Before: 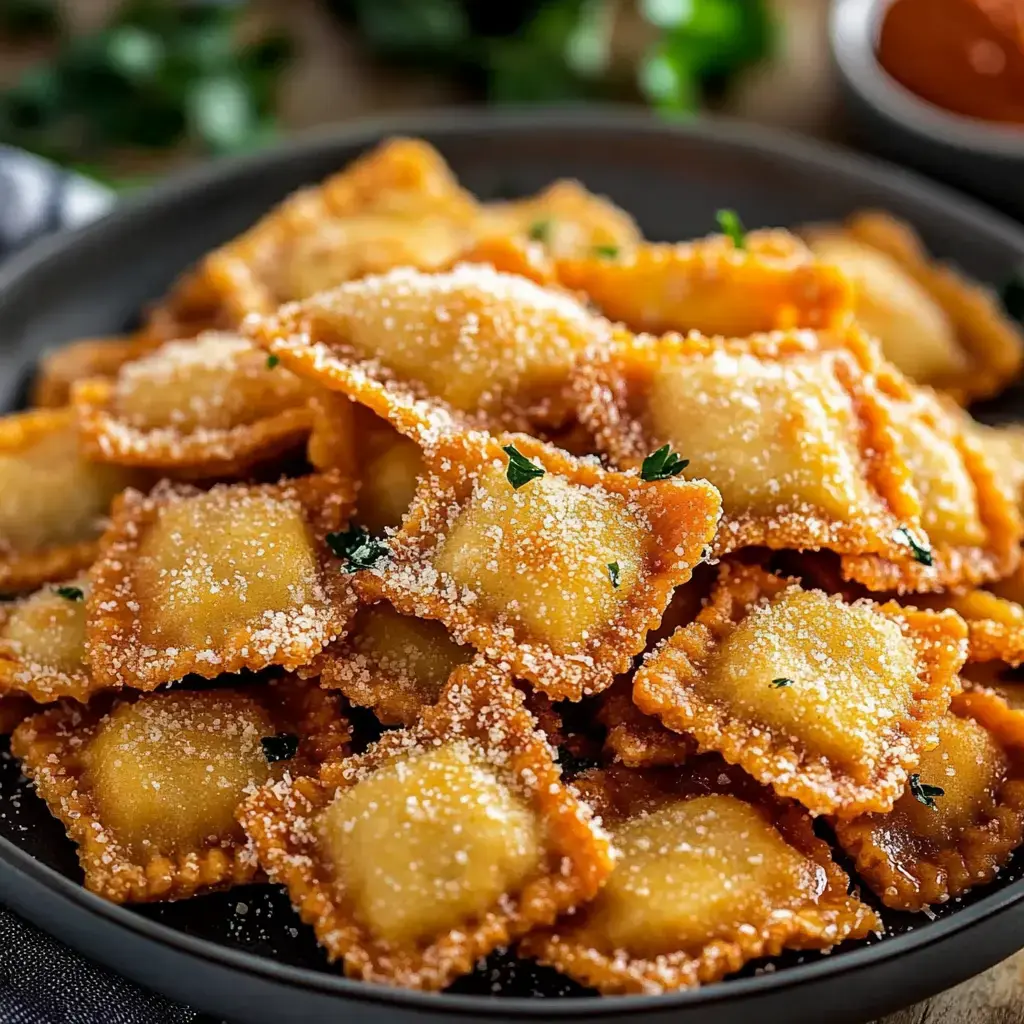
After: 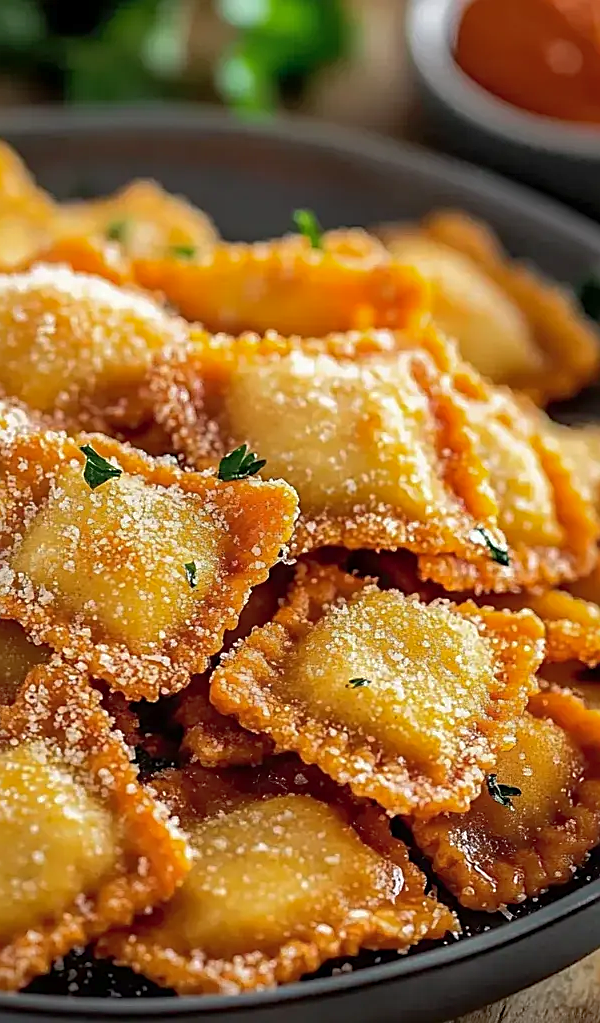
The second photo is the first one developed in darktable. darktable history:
sharpen: on, module defaults
shadows and highlights: on, module defaults
crop: left 41.334%
